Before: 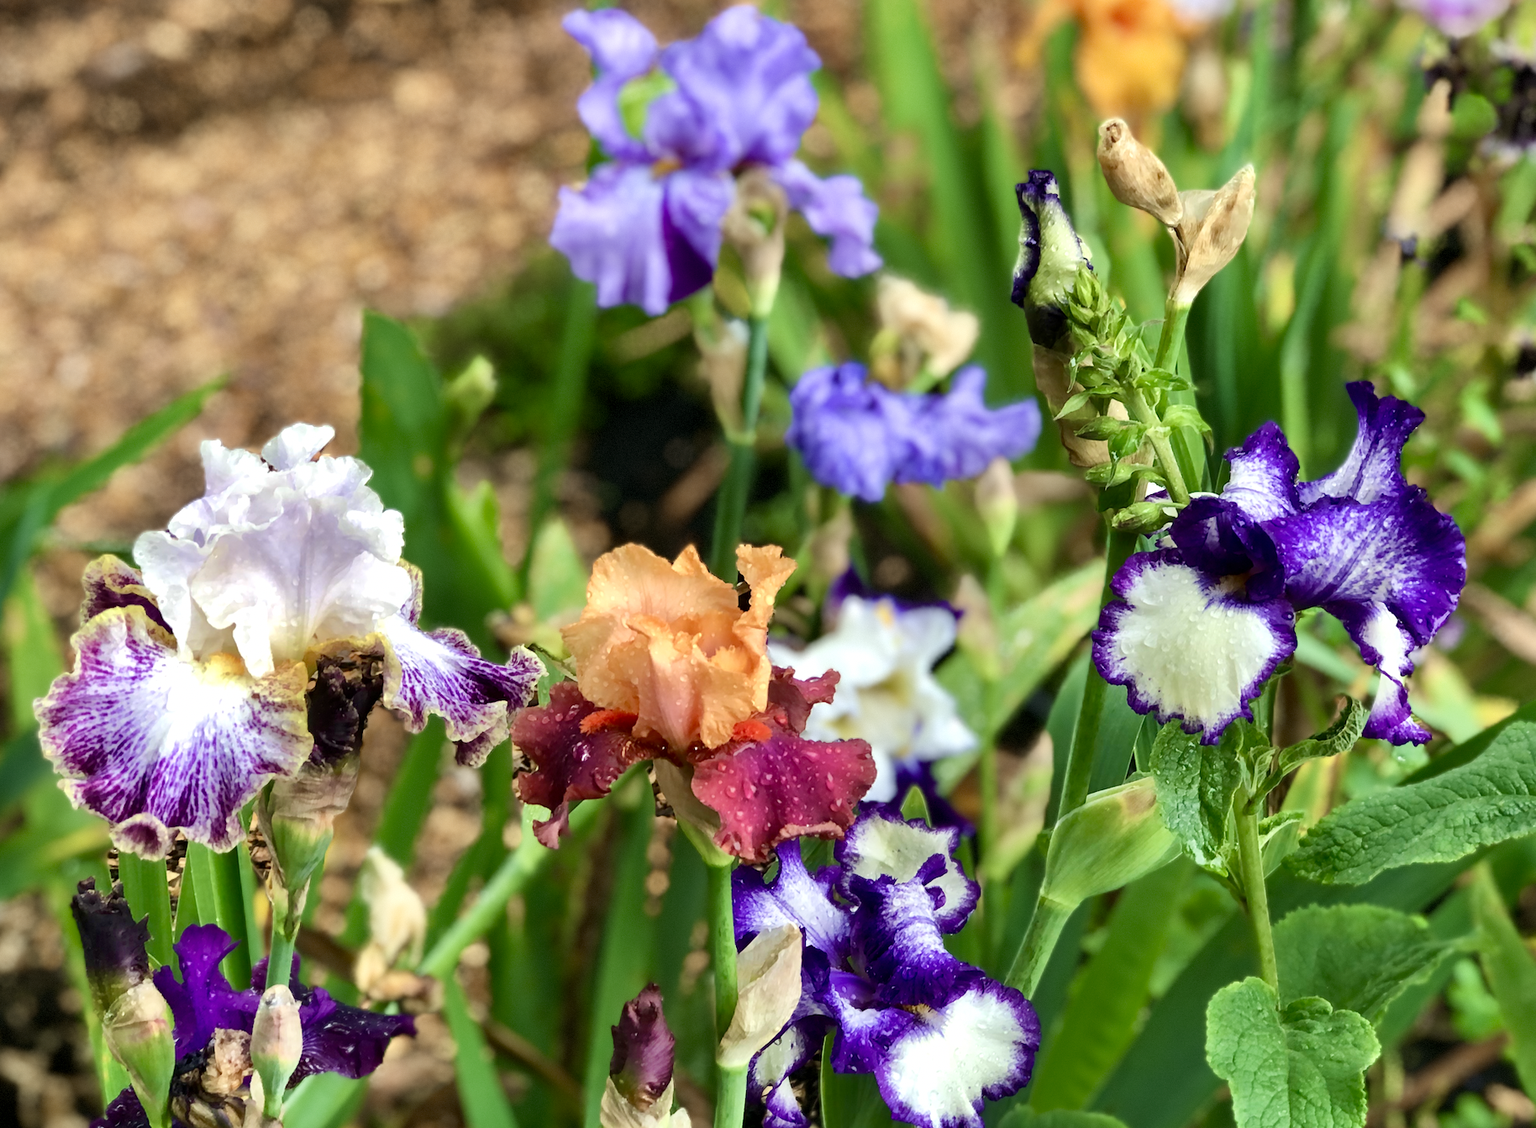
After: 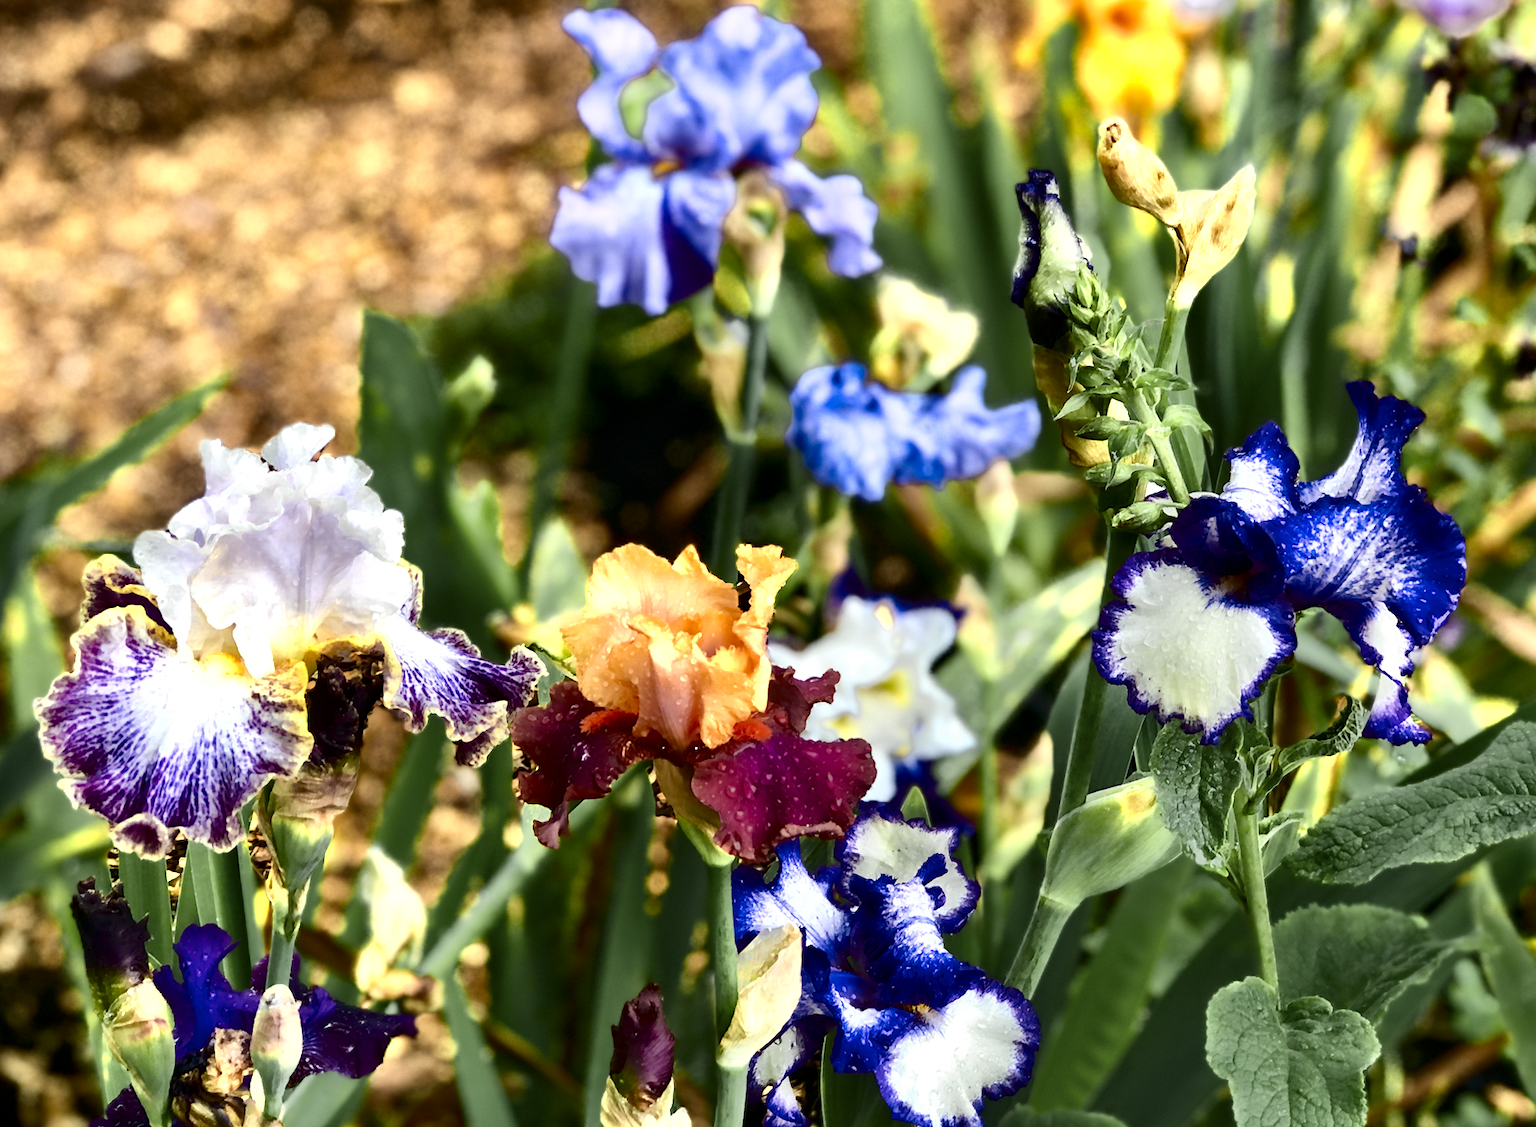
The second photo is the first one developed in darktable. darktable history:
color zones: curves: ch0 [(0.004, 0.306) (0.107, 0.448) (0.252, 0.656) (0.41, 0.398) (0.595, 0.515) (0.768, 0.628)]; ch1 [(0.07, 0.323) (0.151, 0.452) (0.252, 0.608) (0.346, 0.221) (0.463, 0.189) (0.61, 0.368) (0.735, 0.395) (0.921, 0.412)]; ch2 [(0, 0.476) (0.132, 0.512) (0.243, 0.512) (0.397, 0.48) (0.522, 0.376) (0.634, 0.536) (0.761, 0.46)]
contrast brightness saturation: contrast 0.2, brightness -0.11, saturation 0.1
